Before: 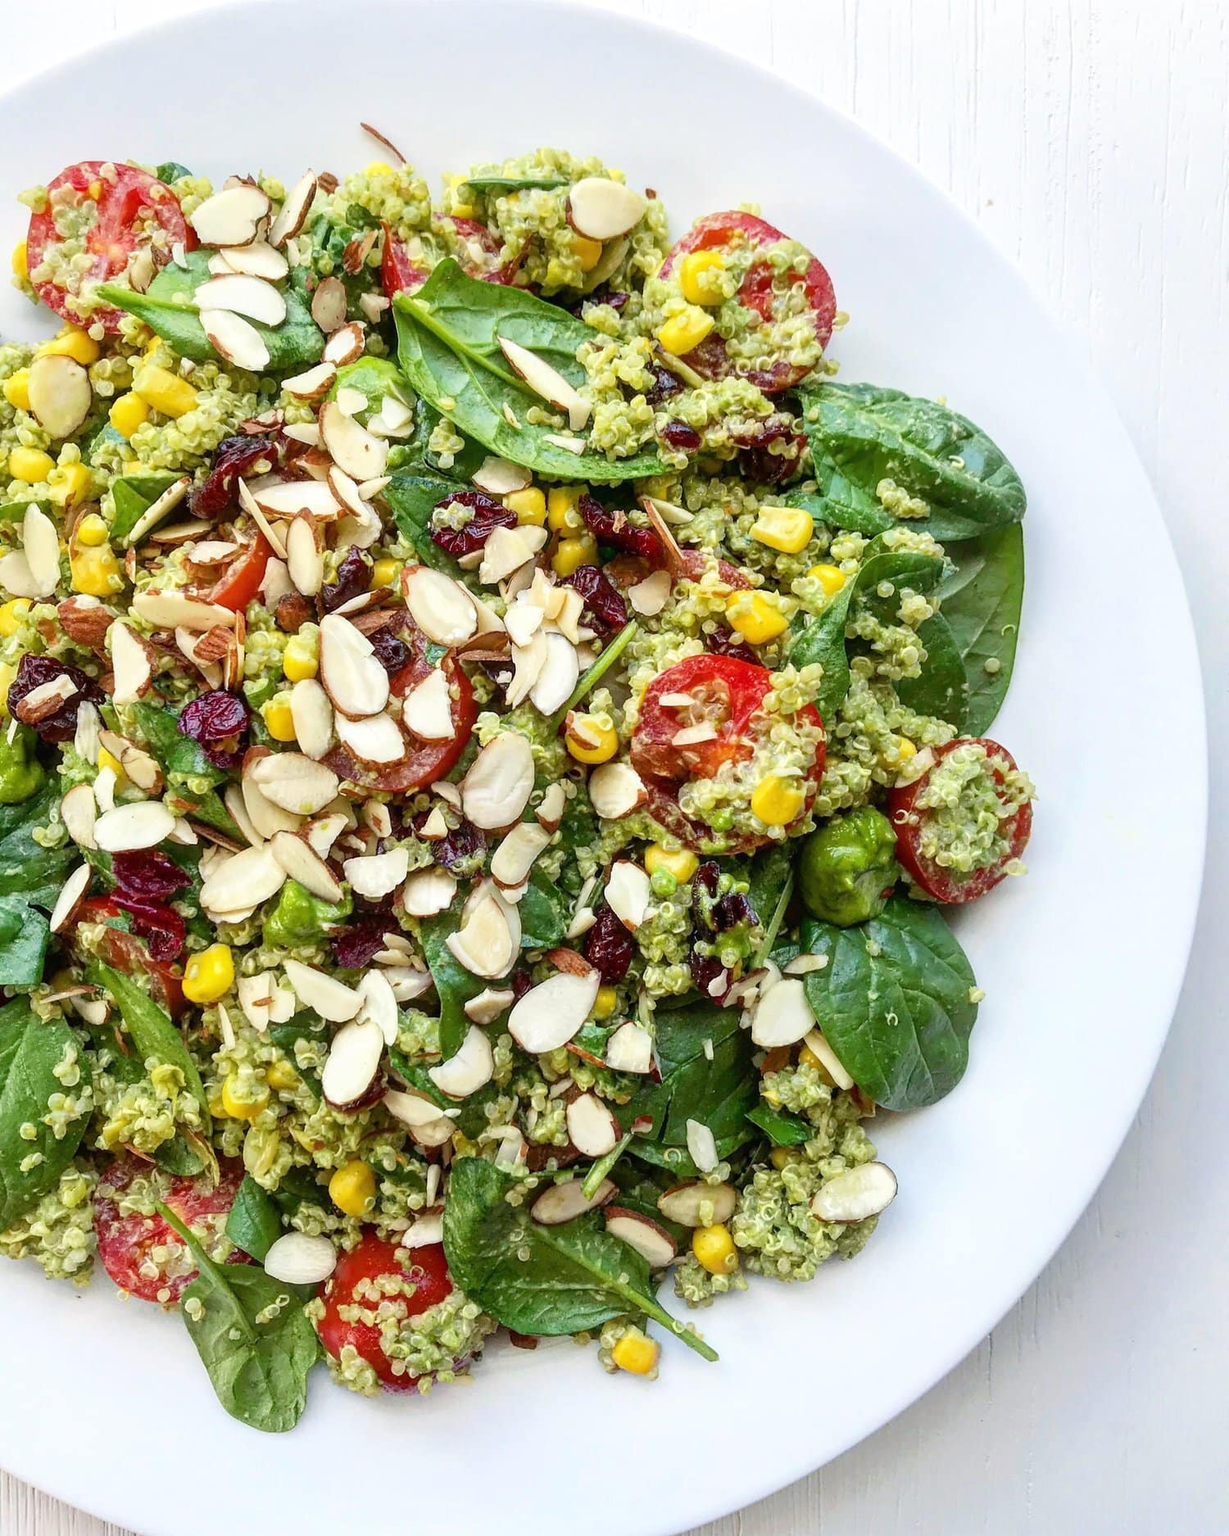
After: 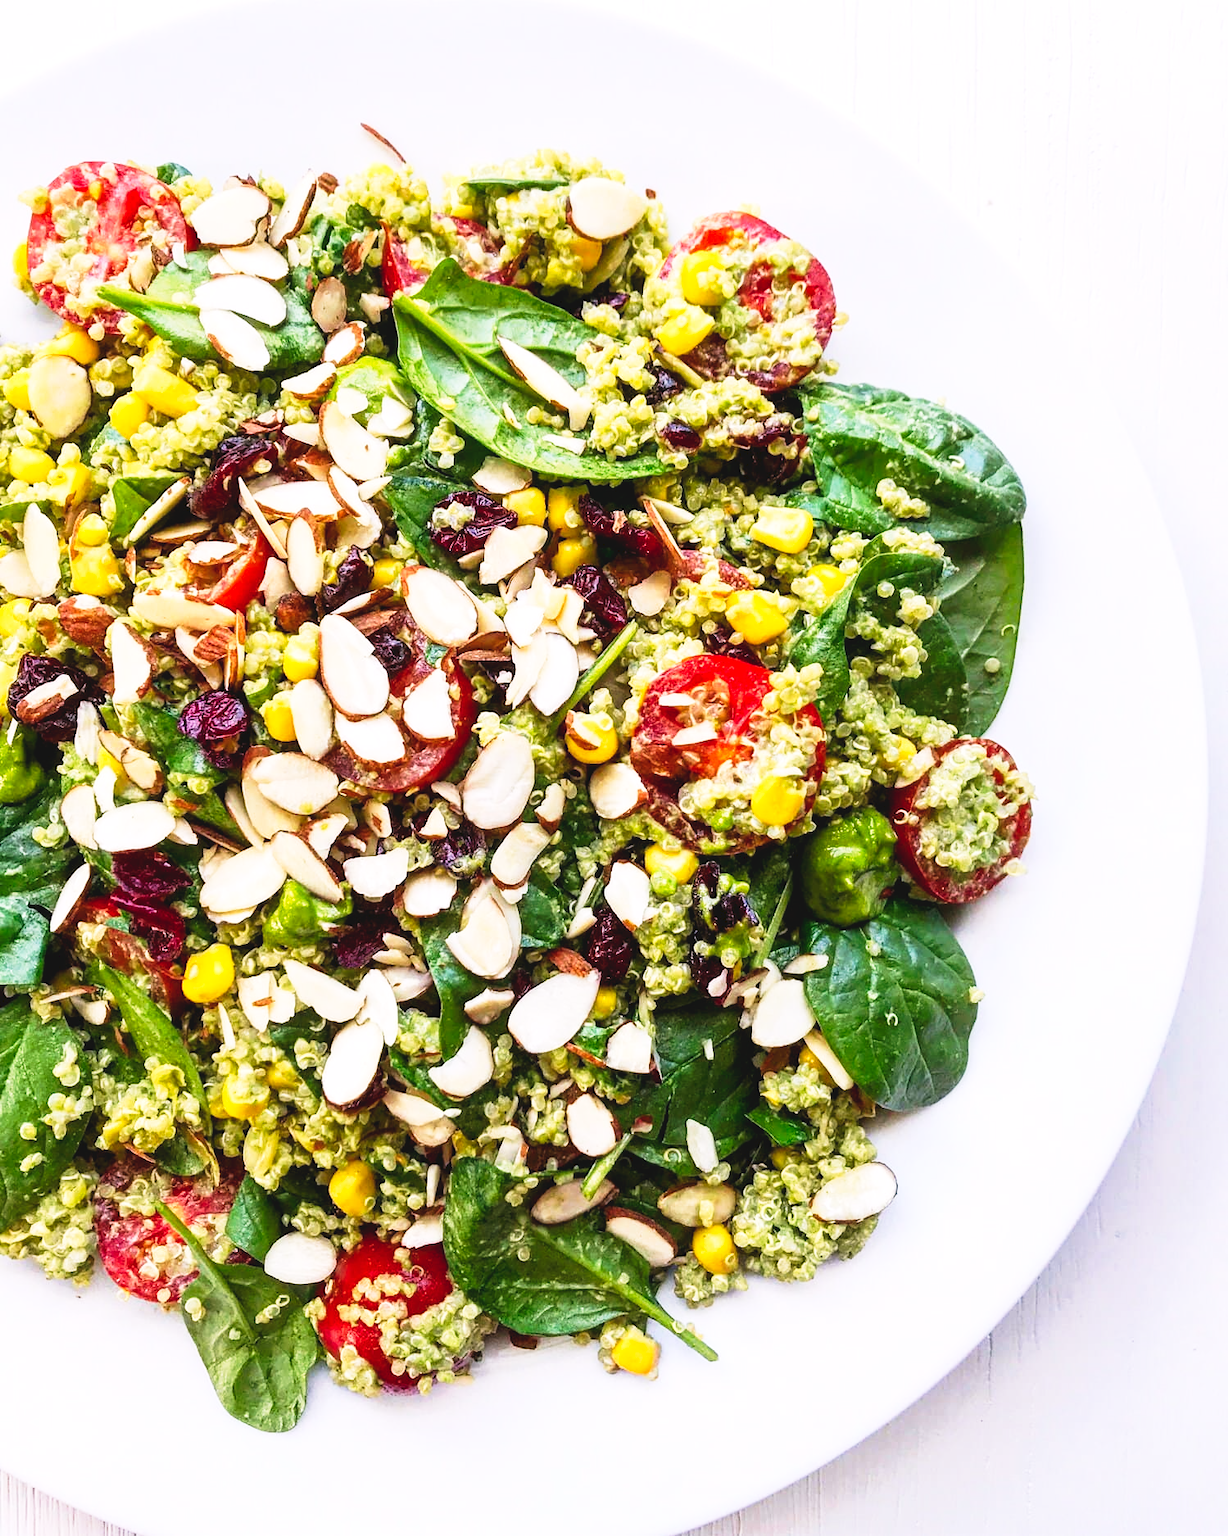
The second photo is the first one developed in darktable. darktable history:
tone curve: curves: ch0 [(0, 0) (0.003, 0.063) (0.011, 0.063) (0.025, 0.063) (0.044, 0.066) (0.069, 0.071) (0.1, 0.09) (0.136, 0.116) (0.177, 0.144) (0.224, 0.192) (0.277, 0.246) (0.335, 0.311) (0.399, 0.399) (0.468, 0.49) (0.543, 0.589) (0.623, 0.709) (0.709, 0.827) (0.801, 0.918) (0.898, 0.969) (1, 1)], preserve colors none
white balance: red 1.05, blue 1.072
